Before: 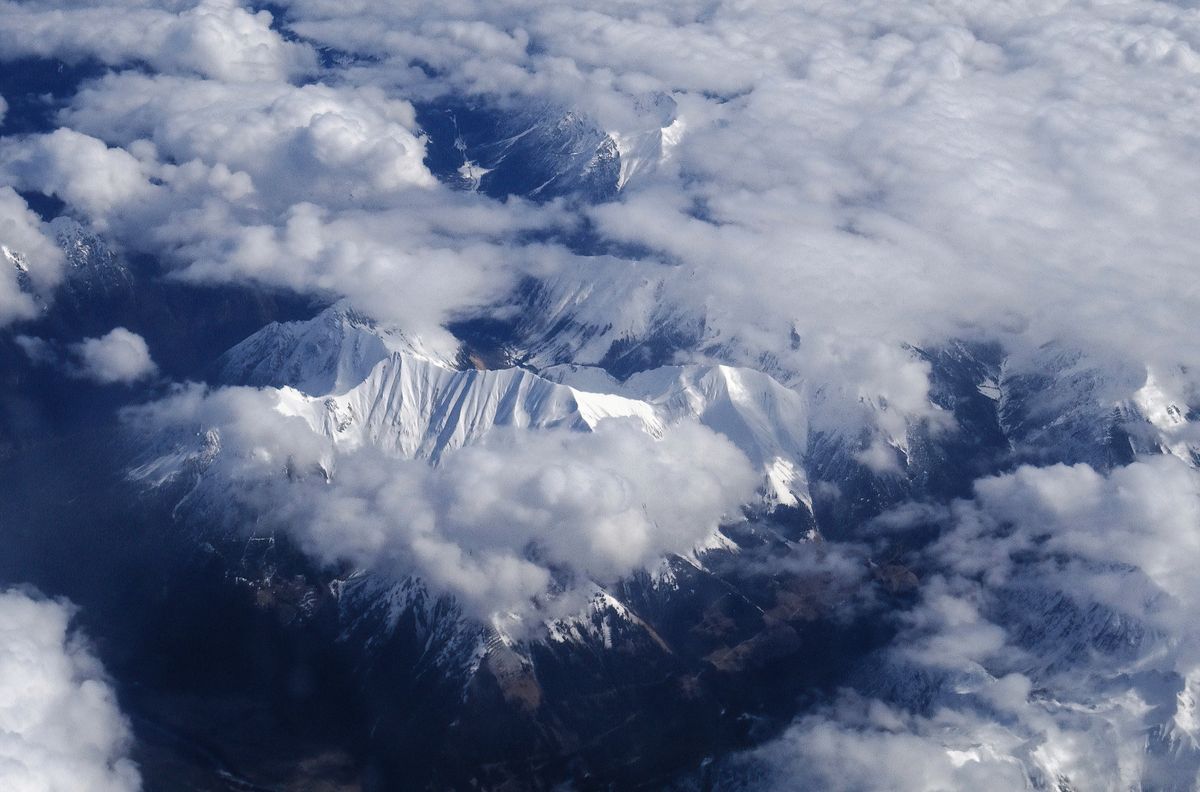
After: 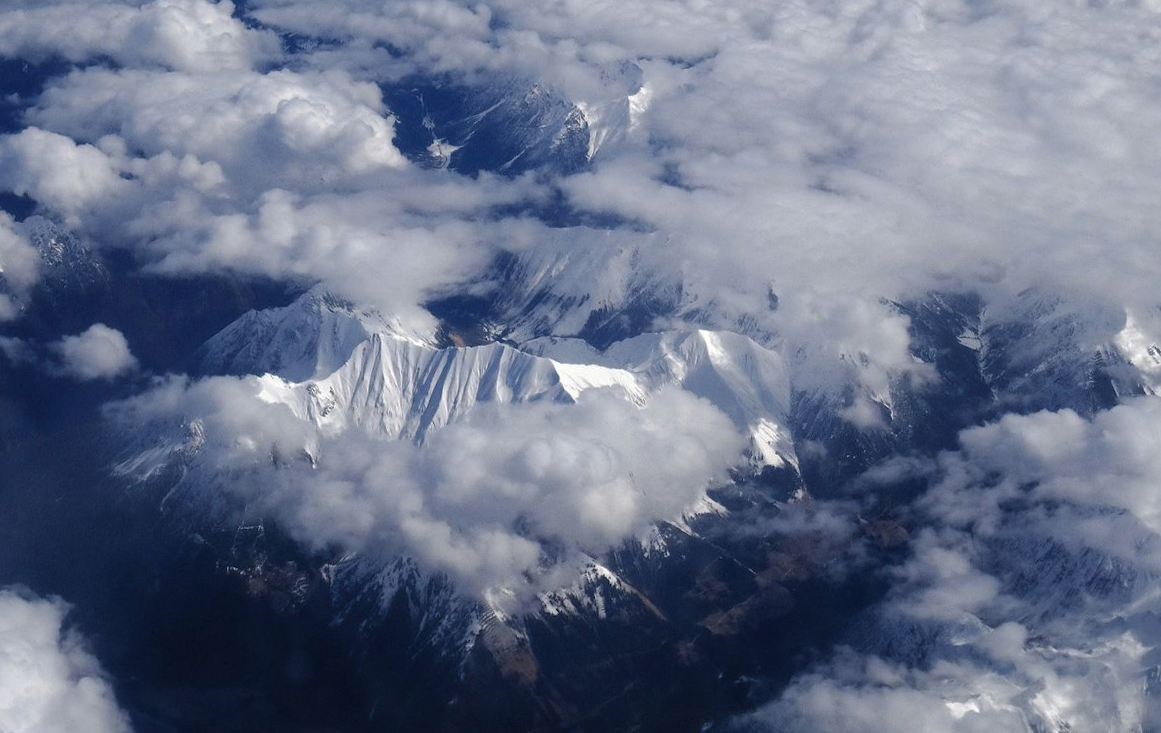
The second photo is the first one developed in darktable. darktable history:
tone equalizer: on, module defaults
base curve: curves: ch0 [(0, 0) (0.74, 0.67) (1, 1)]
rotate and perspective: rotation -3°, crop left 0.031, crop right 0.968, crop top 0.07, crop bottom 0.93
